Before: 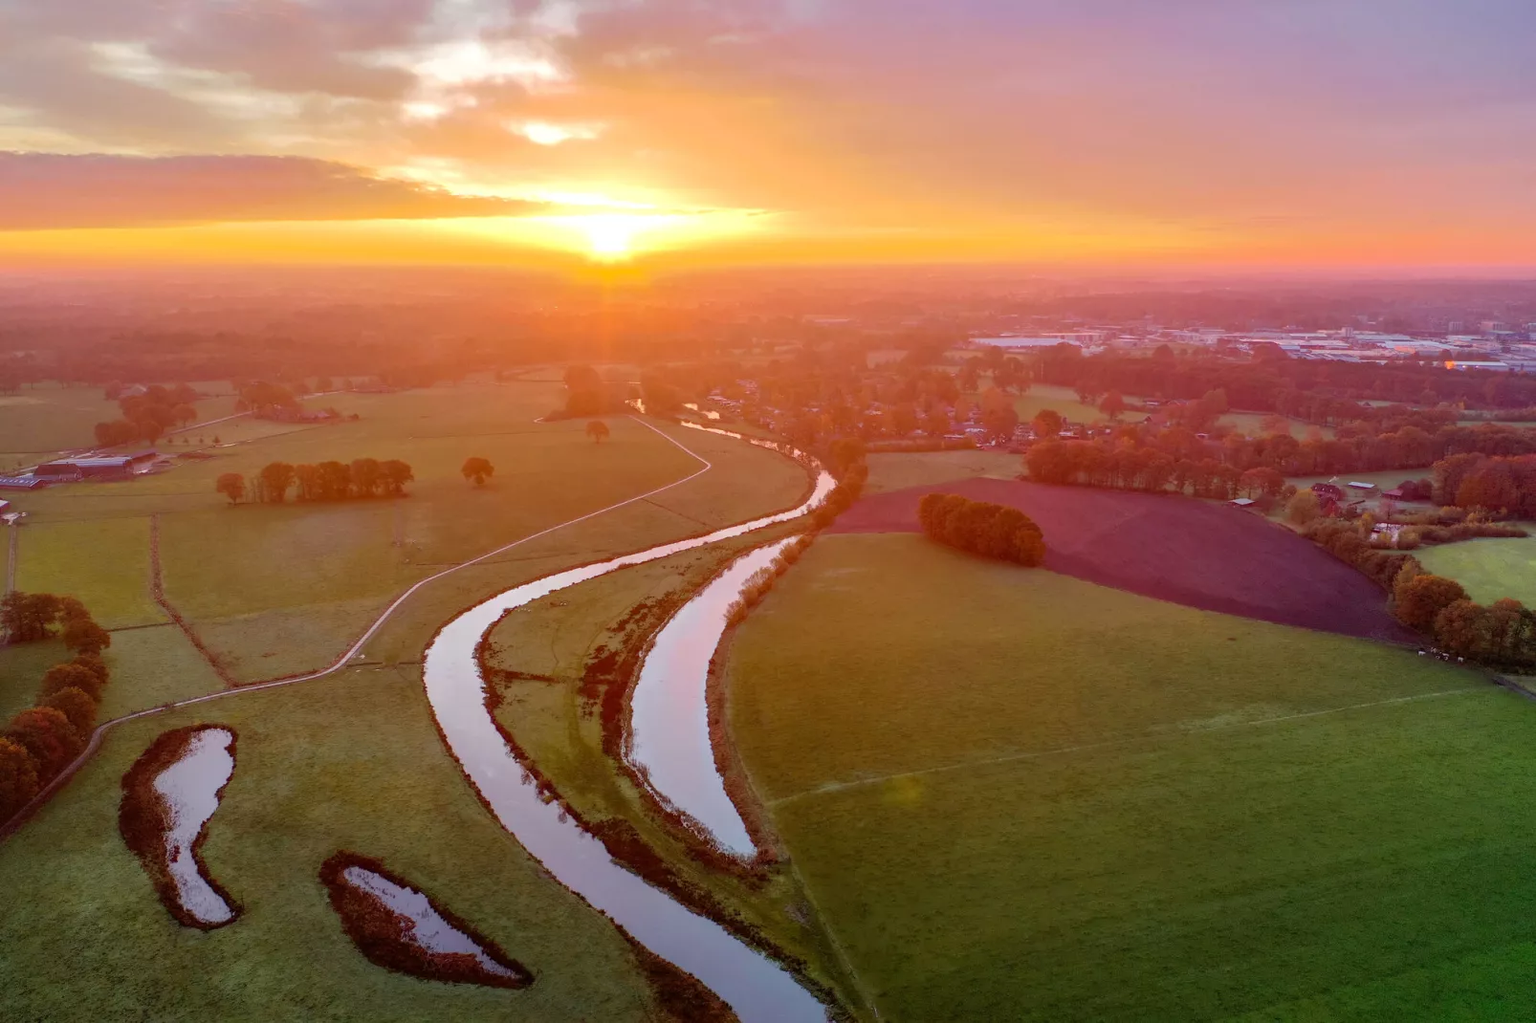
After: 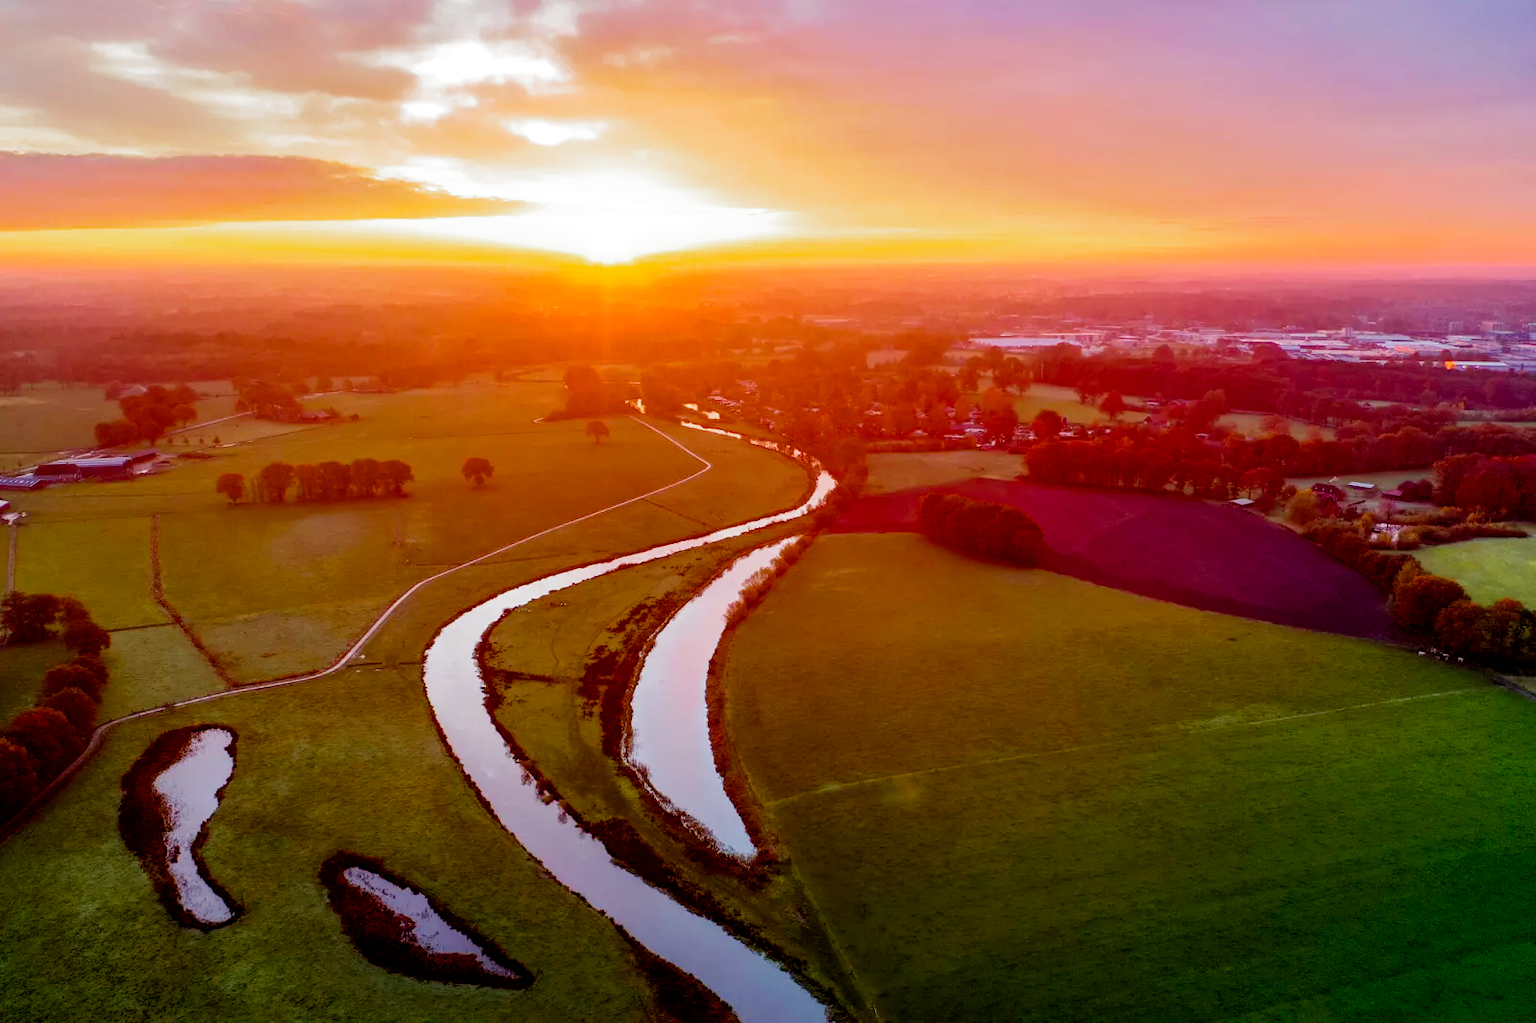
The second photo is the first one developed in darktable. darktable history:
filmic rgb: black relative exposure -8.2 EV, white relative exposure 2.2 EV, threshold 3 EV, hardness 7.11, latitude 75%, contrast 1.325, highlights saturation mix -2%, shadows ↔ highlights balance 30%, preserve chrominance no, color science v5 (2021), contrast in shadows safe, contrast in highlights safe, enable highlight reconstruction true
color balance rgb "[modern colors]": linear chroma grading › shadows -8%, linear chroma grading › global chroma 10%, perceptual saturation grading › global saturation 2%, perceptual saturation grading › highlights -2%, perceptual saturation grading › mid-tones 4%, perceptual saturation grading › shadows 8%, perceptual brilliance grading › global brilliance 2%, perceptual brilliance grading › highlights -4%, global vibrance 16%, saturation formula JzAzBz (2021)
